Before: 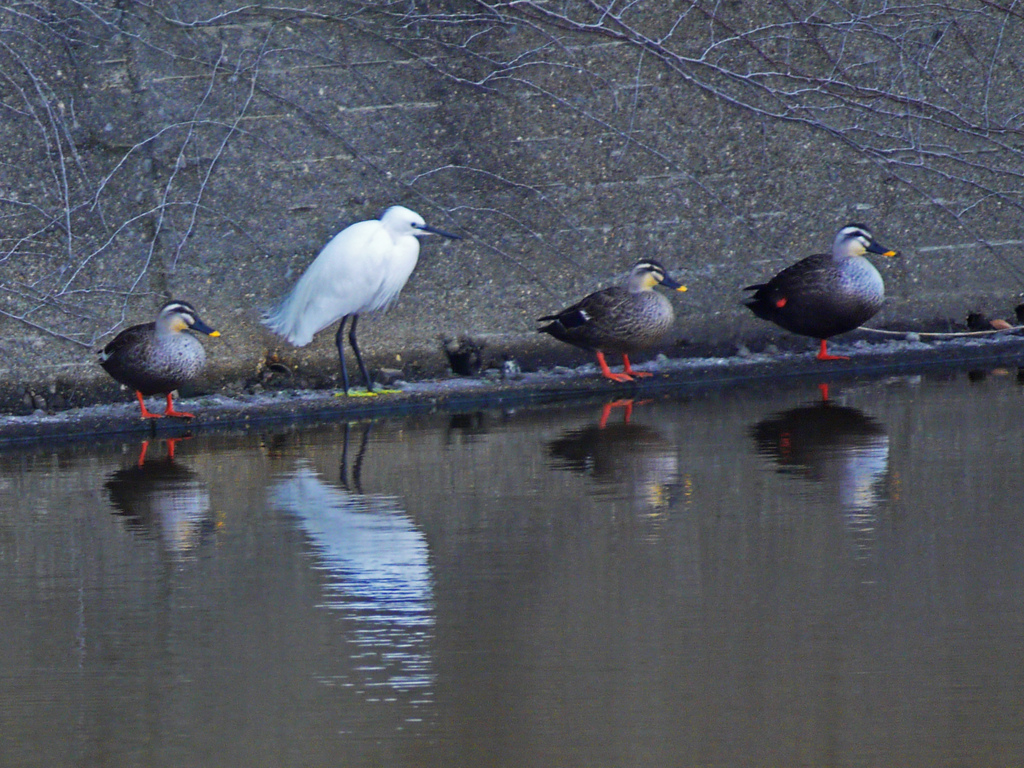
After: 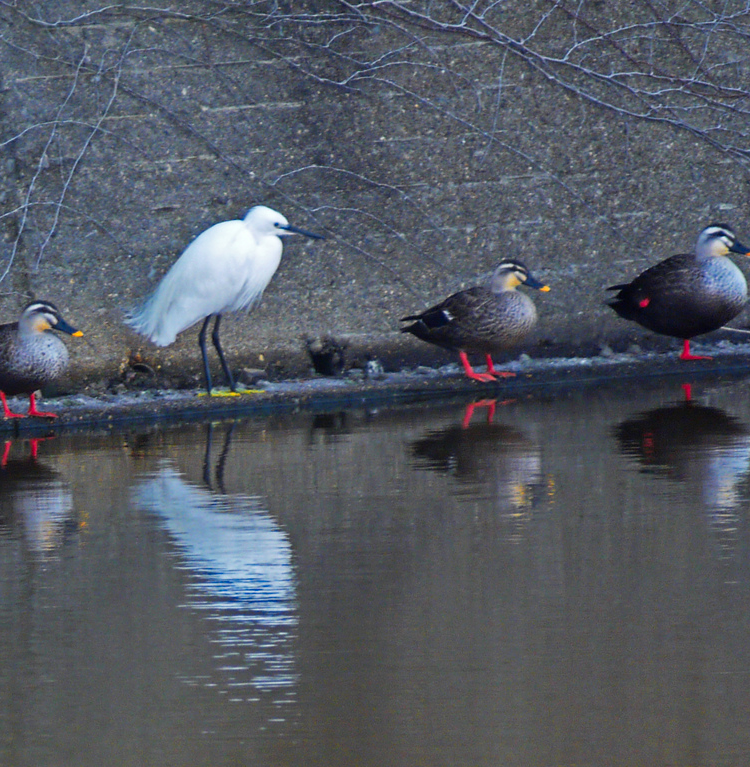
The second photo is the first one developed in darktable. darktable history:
color zones: curves: ch1 [(0.235, 0.558) (0.75, 0.5)]; ch2 [(0.25, 0.462) (0.749, 0.457)], mix 25.94%
shadows and highlights: shadows 12, white point adjustment 1.2, soften with gaussian
crop: left 13.443%, right 13.31%
